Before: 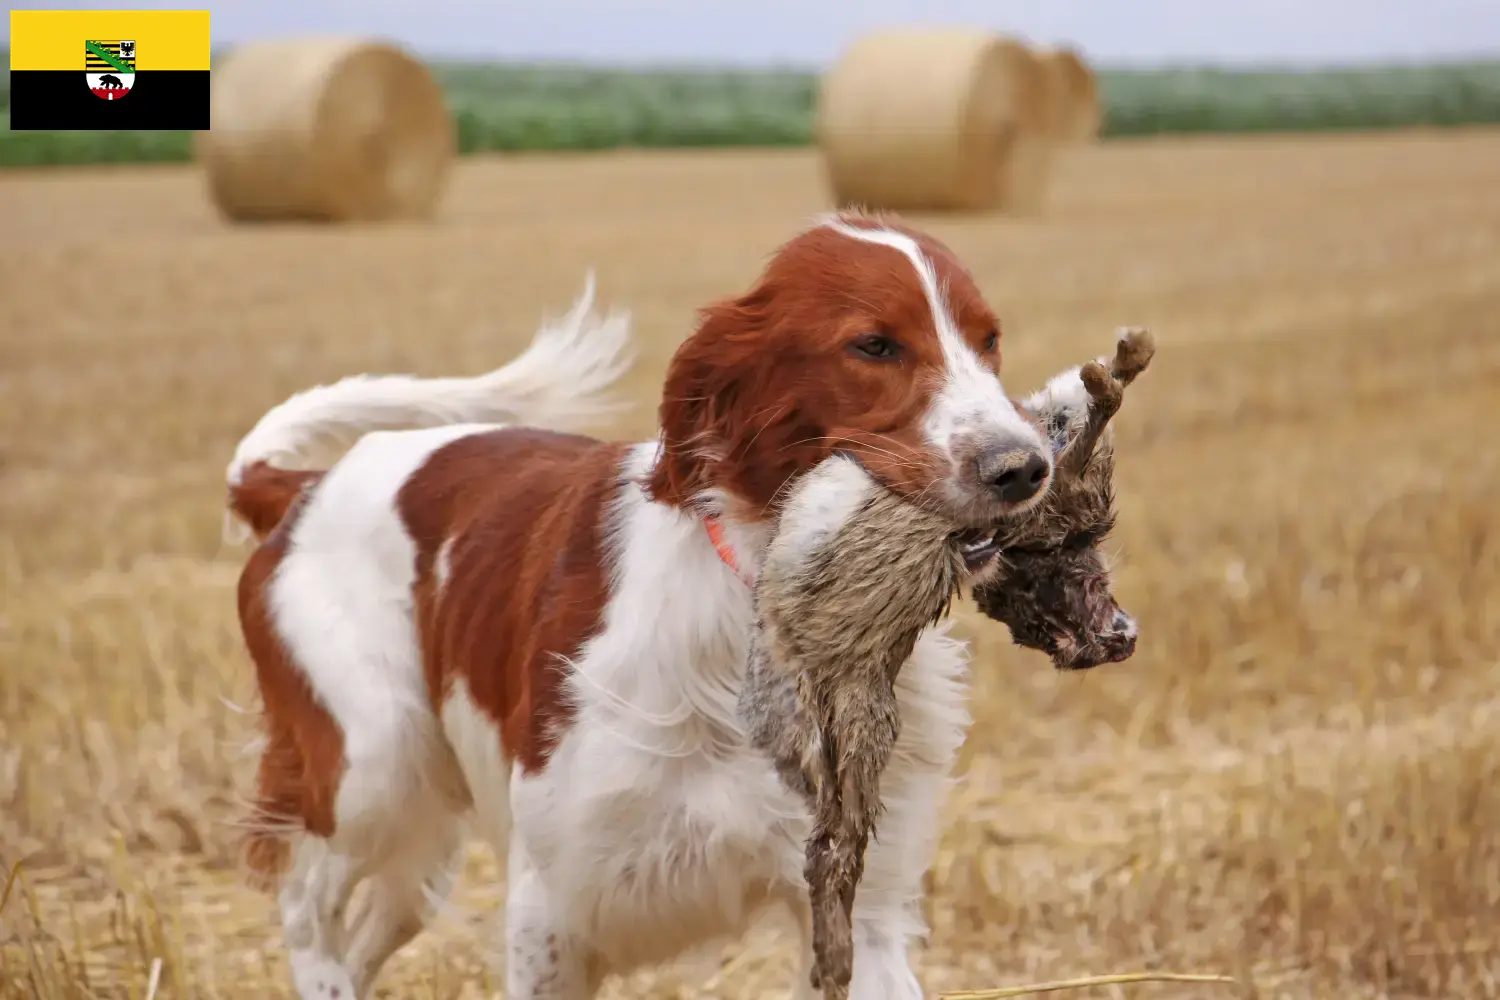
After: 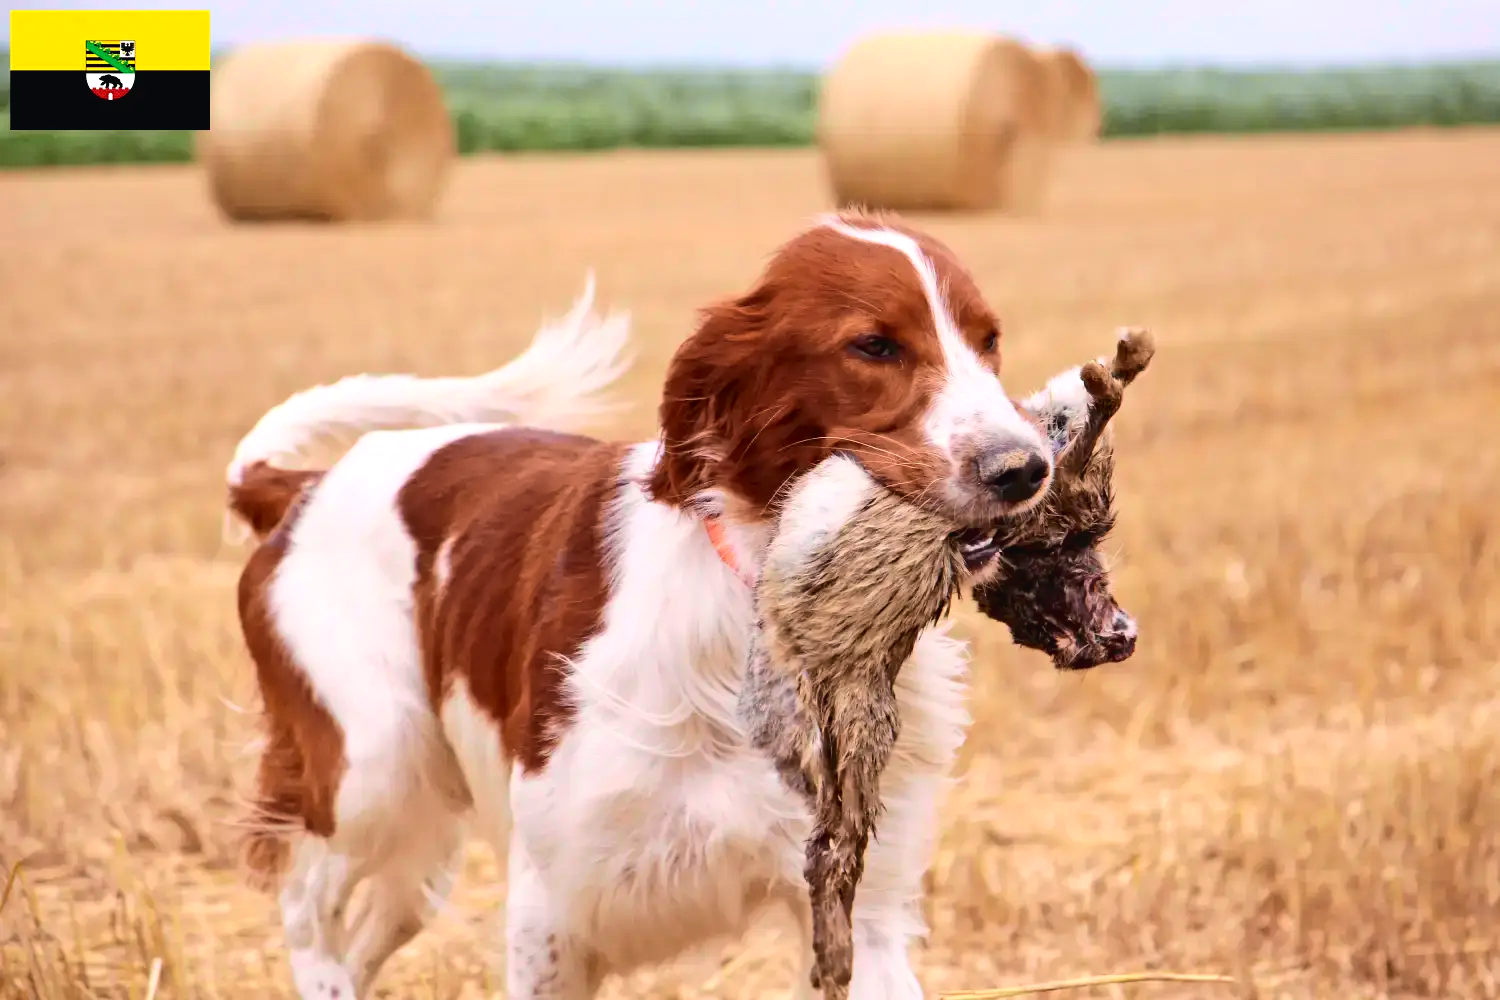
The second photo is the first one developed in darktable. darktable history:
color balance: contrast 8.5%, output saturation 105%
tone curve: curves: ch0 [(0, 0.023) (0.087, 0.065) (0.184, 0.168) (0.45, 0.54) (0.57, 0.683) (0.722, 0.825) (0.877, 0.948) (1, 1)]; ch1 [(0, 0) (0.388, 0.369) (0.44, 0.44) (0.489, 0.481) (0.534, 0.561) (0.657, 0.659) (1, 1)]; ch2 [(0, 0) (0.353, 0.317) (0.408, 0.427) (0.472, 0.46) (0.5, 0.496) (0.537, 0.534) (0.576, 0.592) (0.625, 0.631) (1, 1)], color space Lab, independent channels, preserve colors none
